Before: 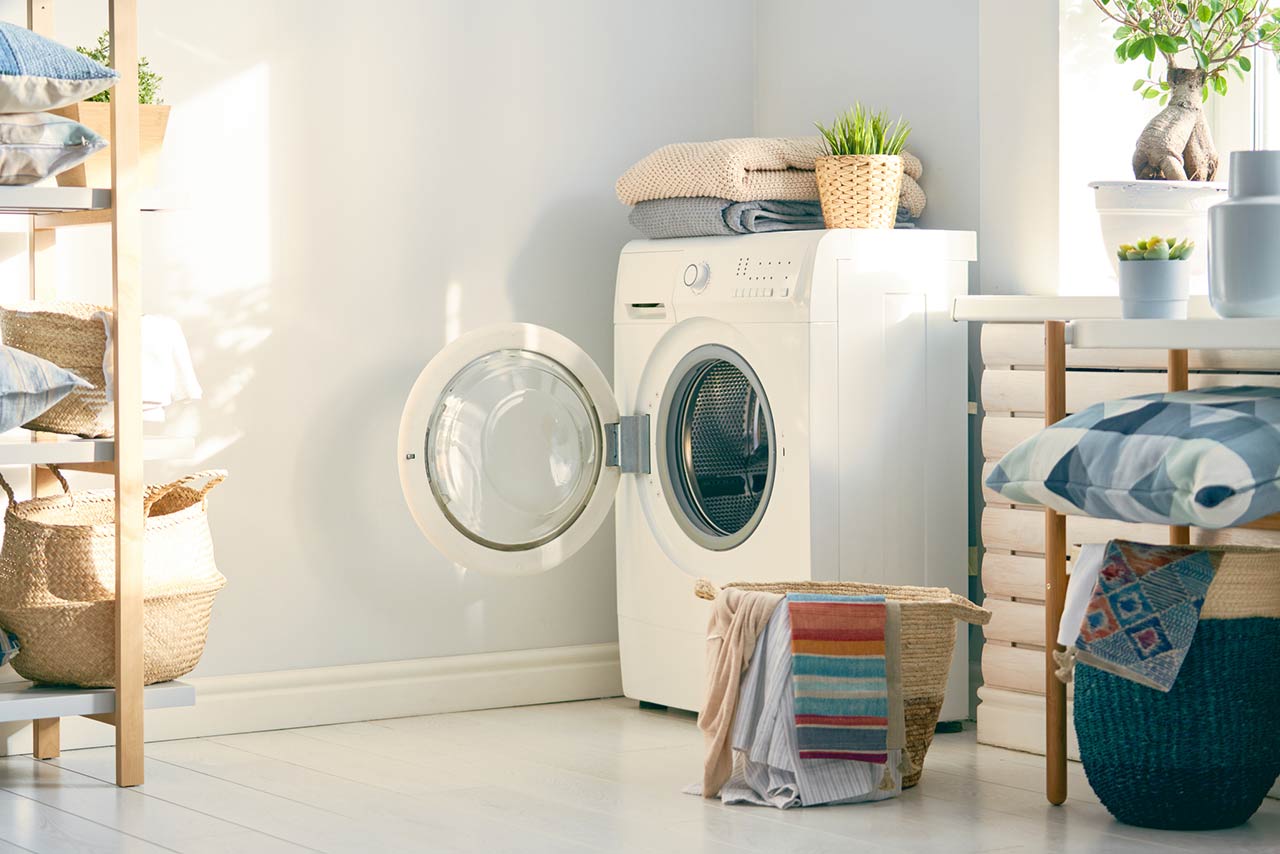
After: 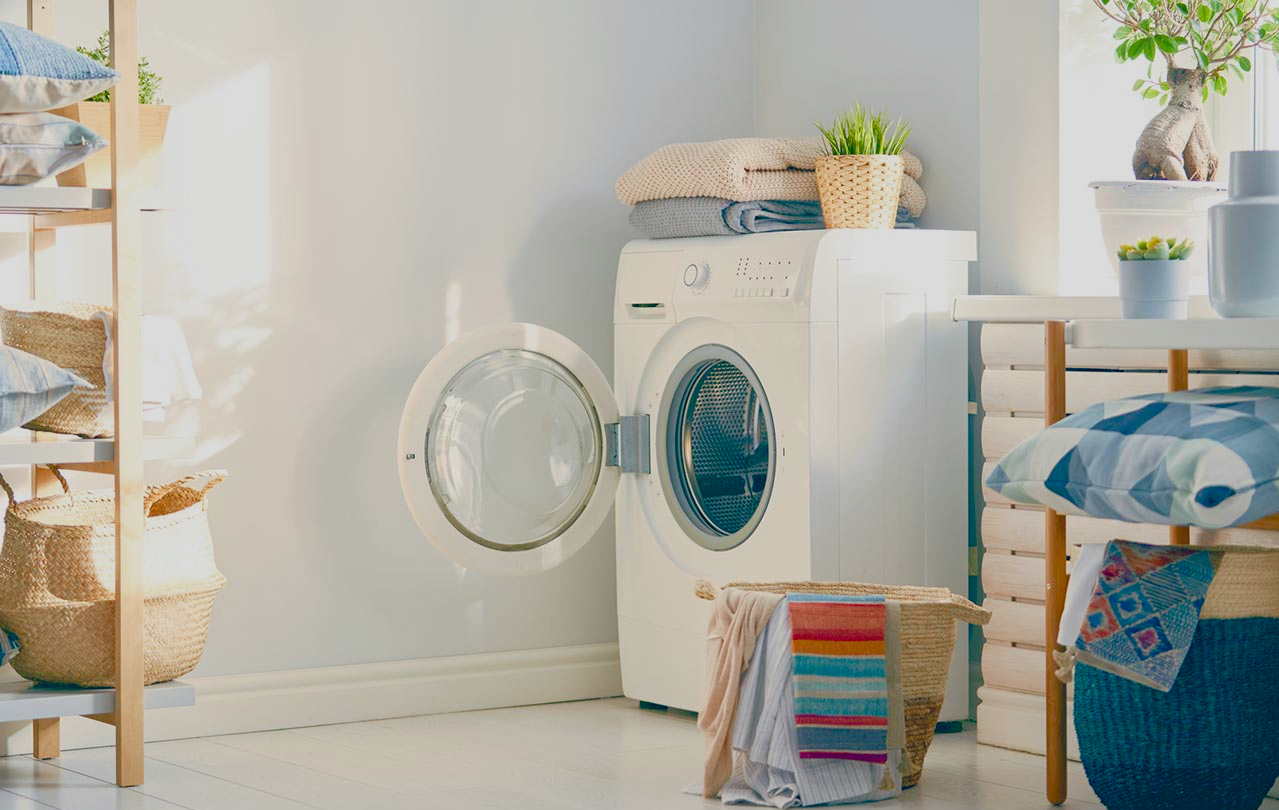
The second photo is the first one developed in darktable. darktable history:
tone equalizer: edges refinement/feathering 500, mask exposure compensation -1.57 EV, preserve details no
crop and rotate: top 0.002%, bottom 5.122%
color balance rgb: power › hue 61.62°, global offset › chroma 0.125%, global offset › hue 253.09°, perceptual saturation grading › global saturation 20%, perceptual saturation grading › highlights -25.76%, perceptual saturation grading › shadows 49.79%, contrast -19.979%
